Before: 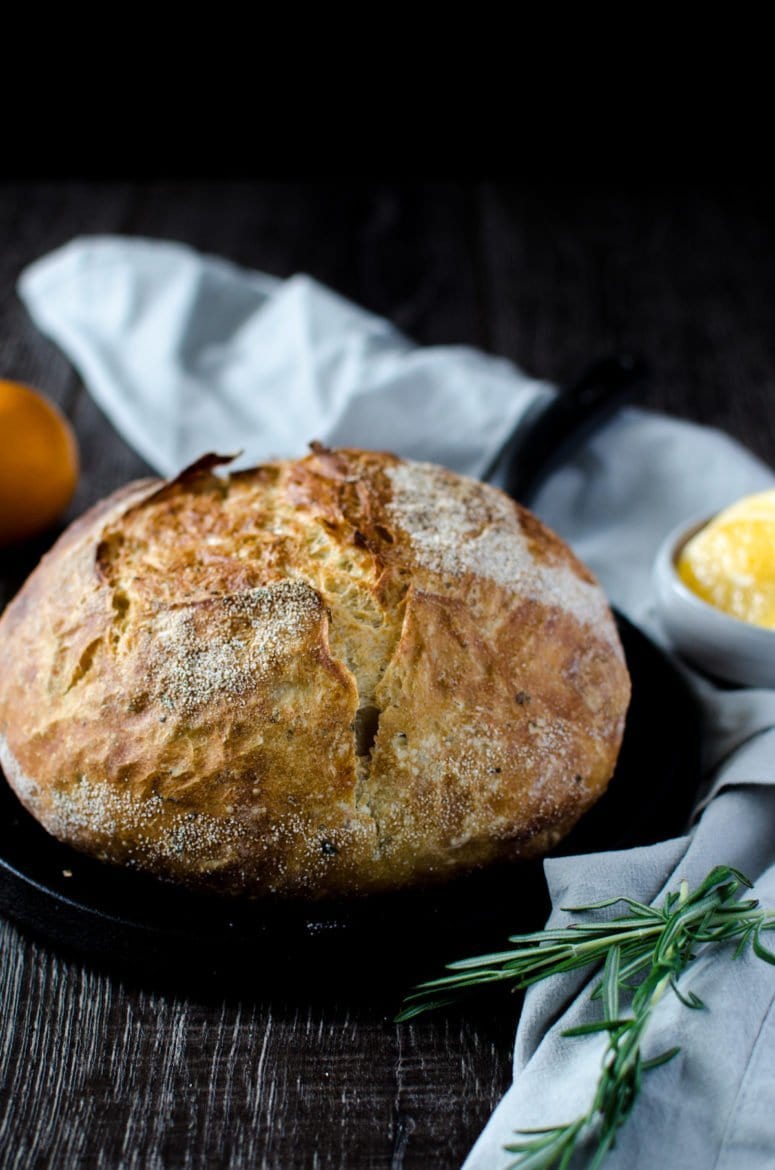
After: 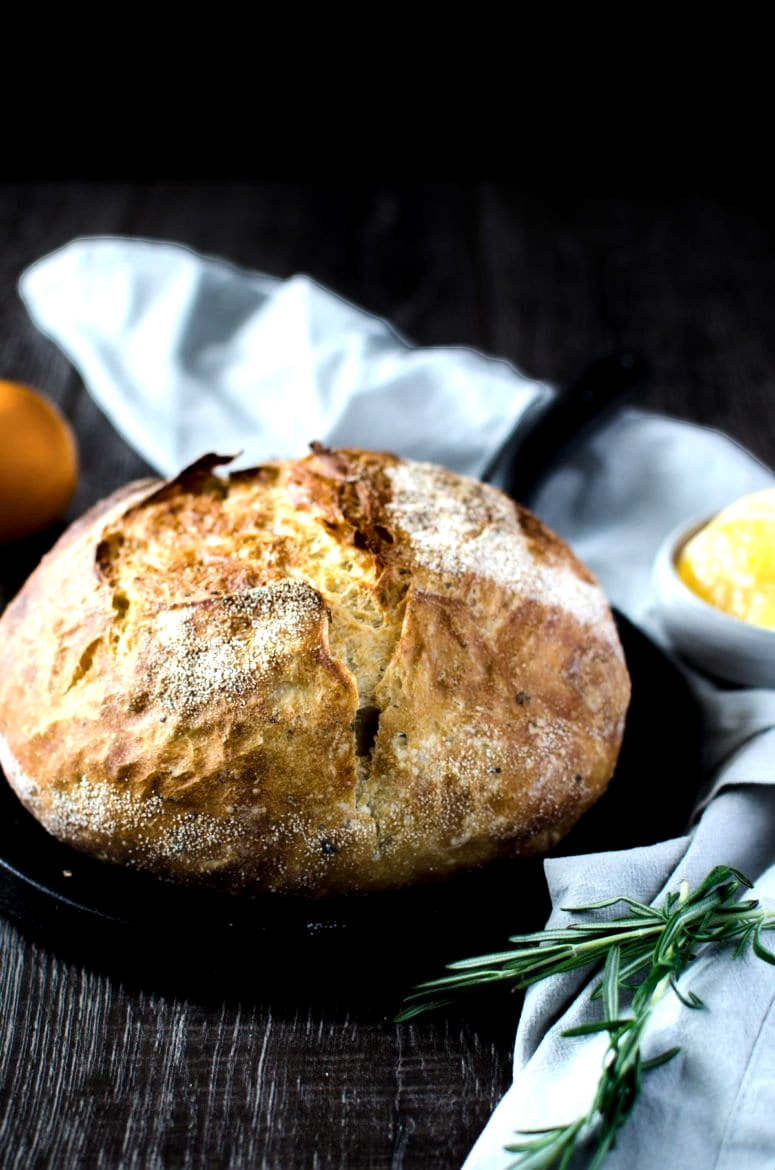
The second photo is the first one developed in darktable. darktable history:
tone equalizer: -8 EV 0.001 EV, -7 EV -0.002 EV, -6 EV 0.002 EV, -5 EV -0.03 EV, -4 EV -0.116 EV, -3 EV -0.169 EV, -2 EV 0.24 EV, -1 EV 0.702 EV, +0 EV 0.493 EV
contrast equalizer: y [[0.579, 0.58, 0.505, 0.5, 0.5, 0.5], [0.5 ×6], [0.5 ×6], [0 ×6], [0 ×6]]
